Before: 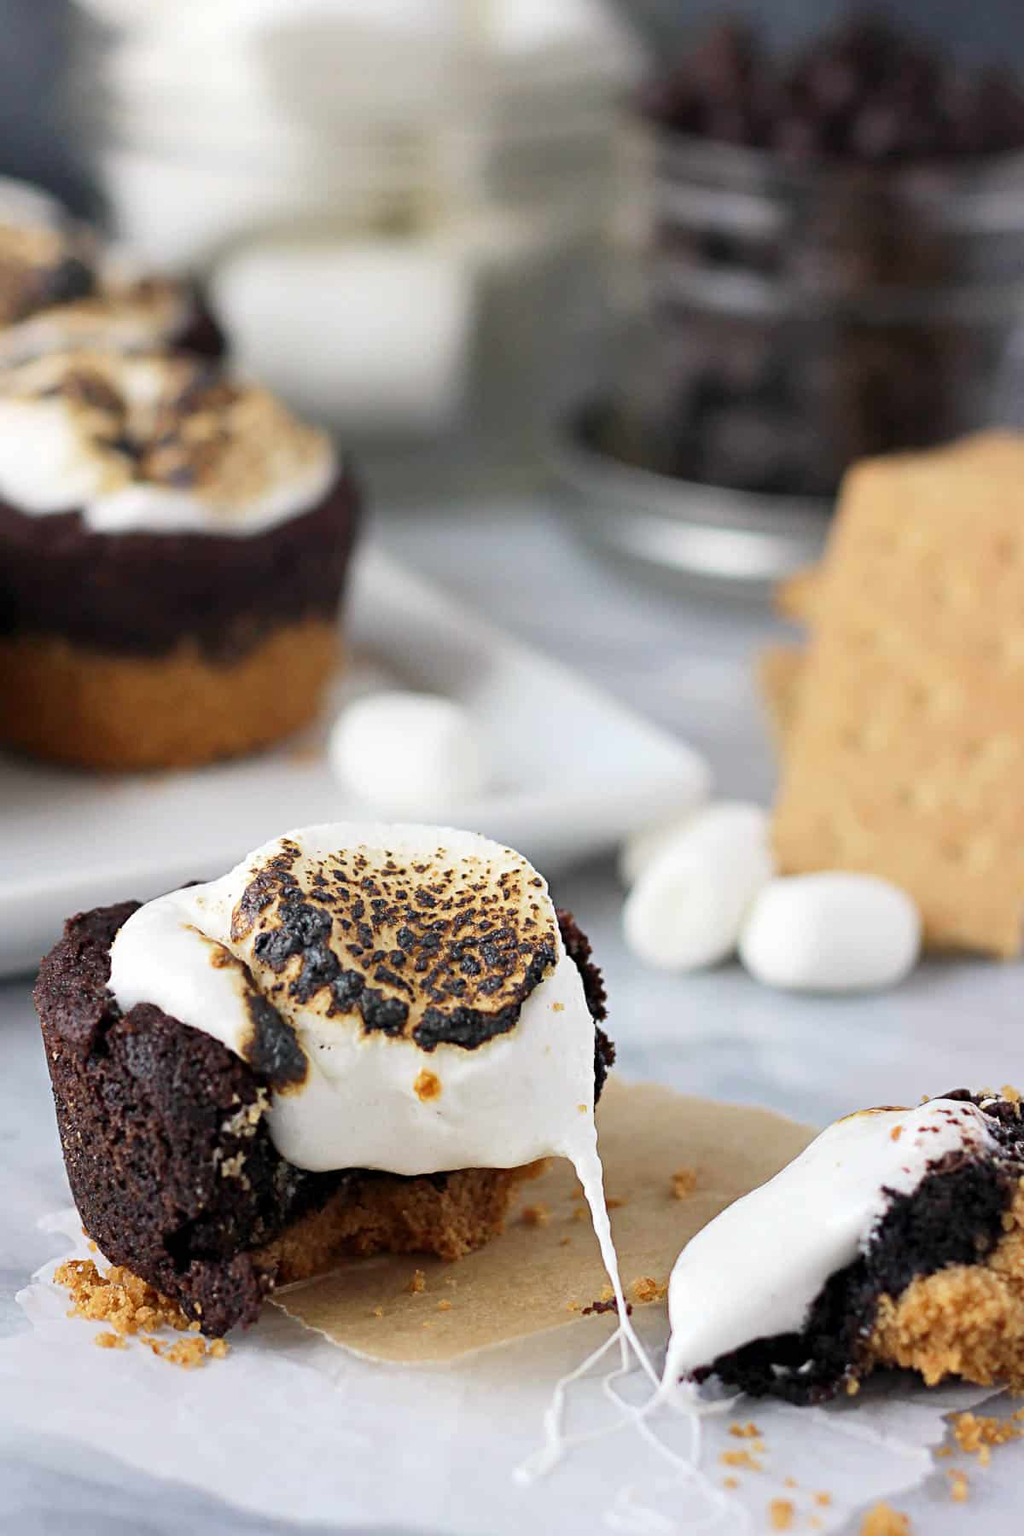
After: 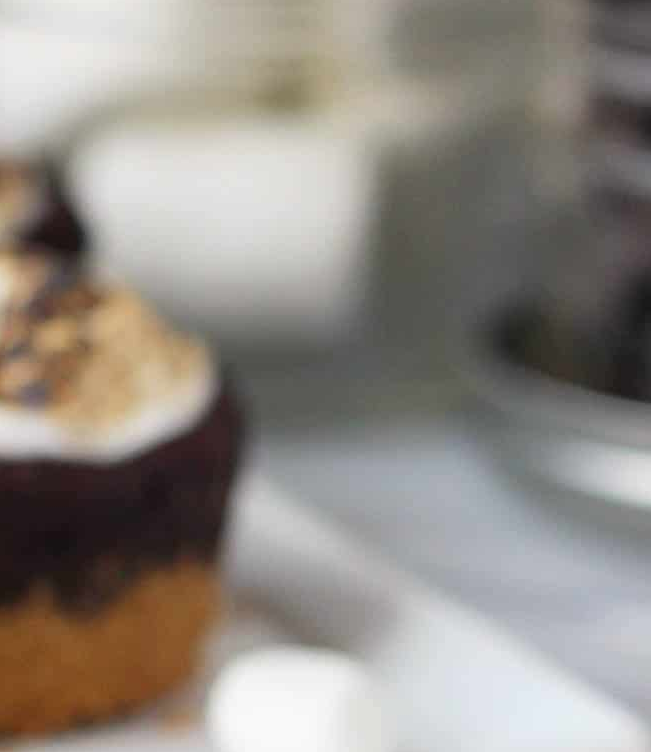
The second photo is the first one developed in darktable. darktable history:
crop: left 14.927%, top 9.216%, right 30.766%, bottom 48.968%
